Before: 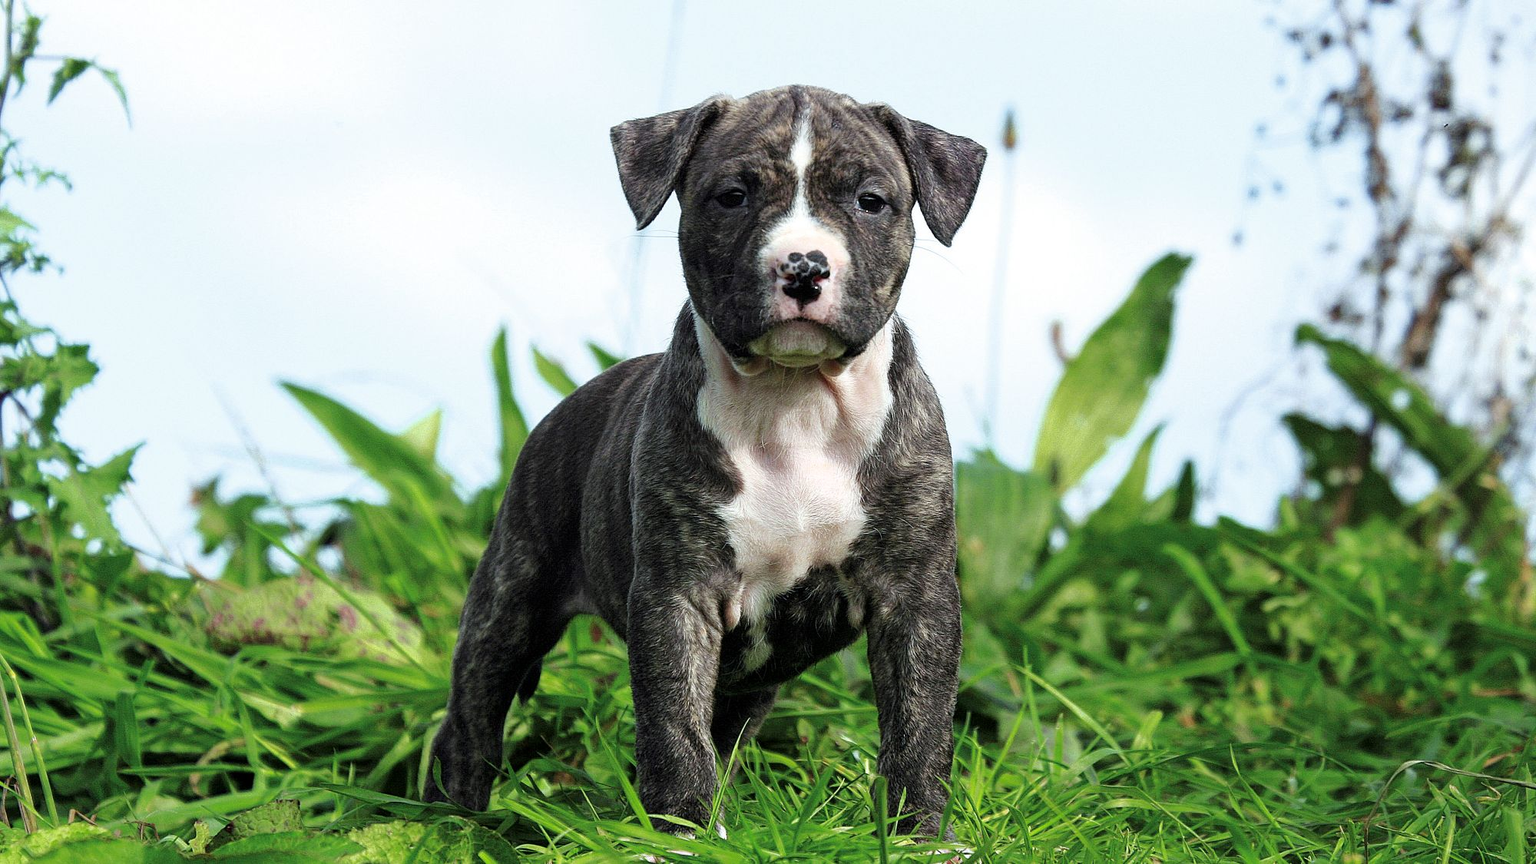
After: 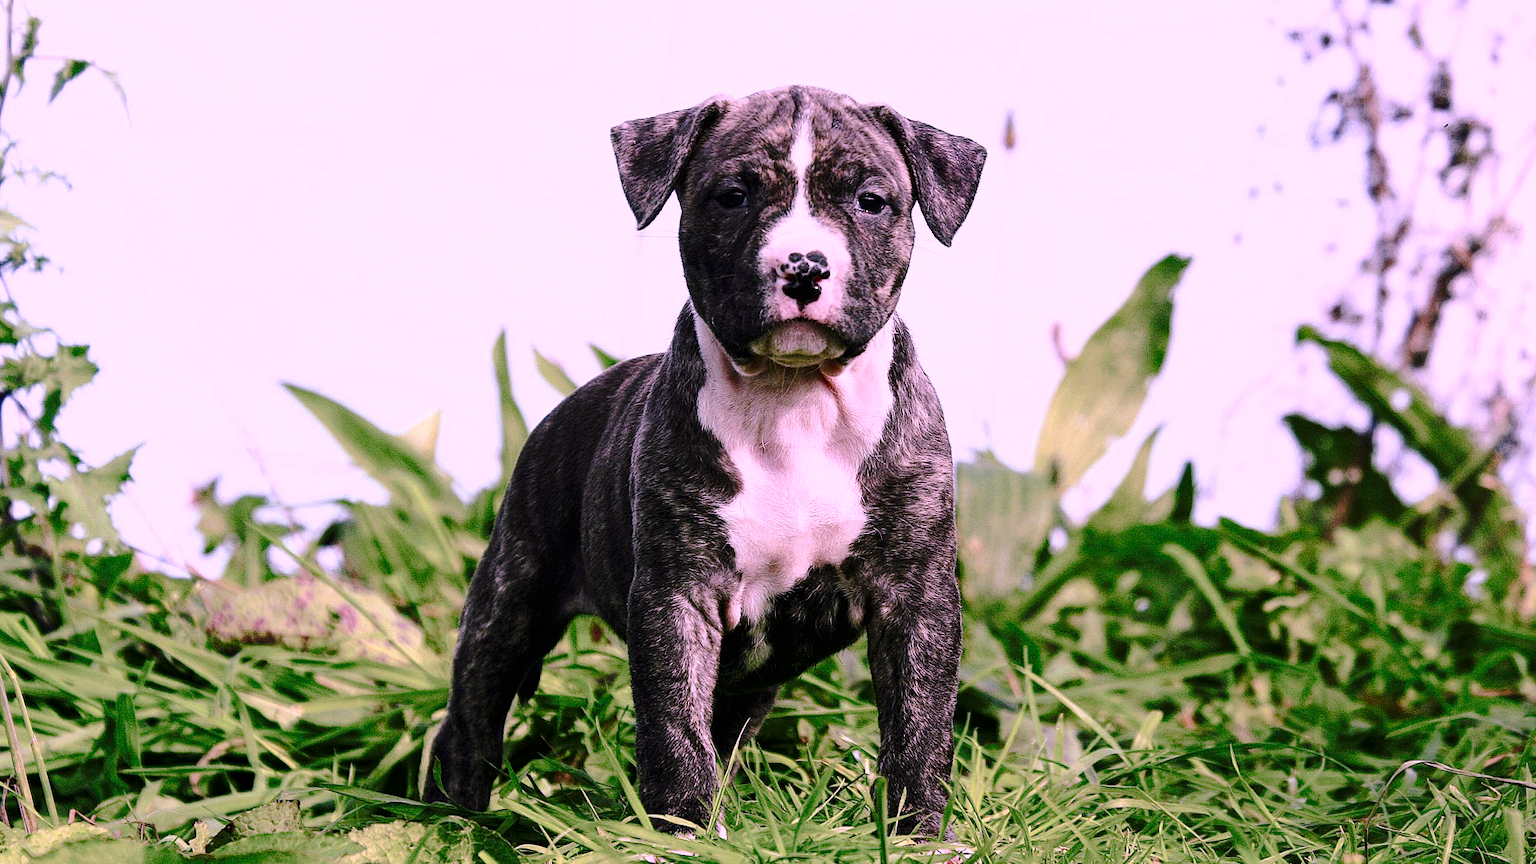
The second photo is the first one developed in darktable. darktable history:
tone curve: curves: ch0 [(0, 0) (0.003, 0.004) (0.011, 0.01) (0.025, 0.025) (0.044, 0.042) (0.069, 0.064) (0.1, 0.093) (0.136, 0.13) (0.177, 0.182) (0.224, 0.241) (0.277, 0.322) (0.335, 0.409) (0.399, 0.482) (0.468, 0.551) (0.543, 0.606) (0.623, 0.672) (0.709, 0.73) (0.801, 0.81) (0.898, 0.885) (1, 1)], preserve colors none
contrast brightness saturation: contrast 0.248, saturation -0.324
color correction: highlights a* 18.76, highlights b* -12.14, saturation 1.63
